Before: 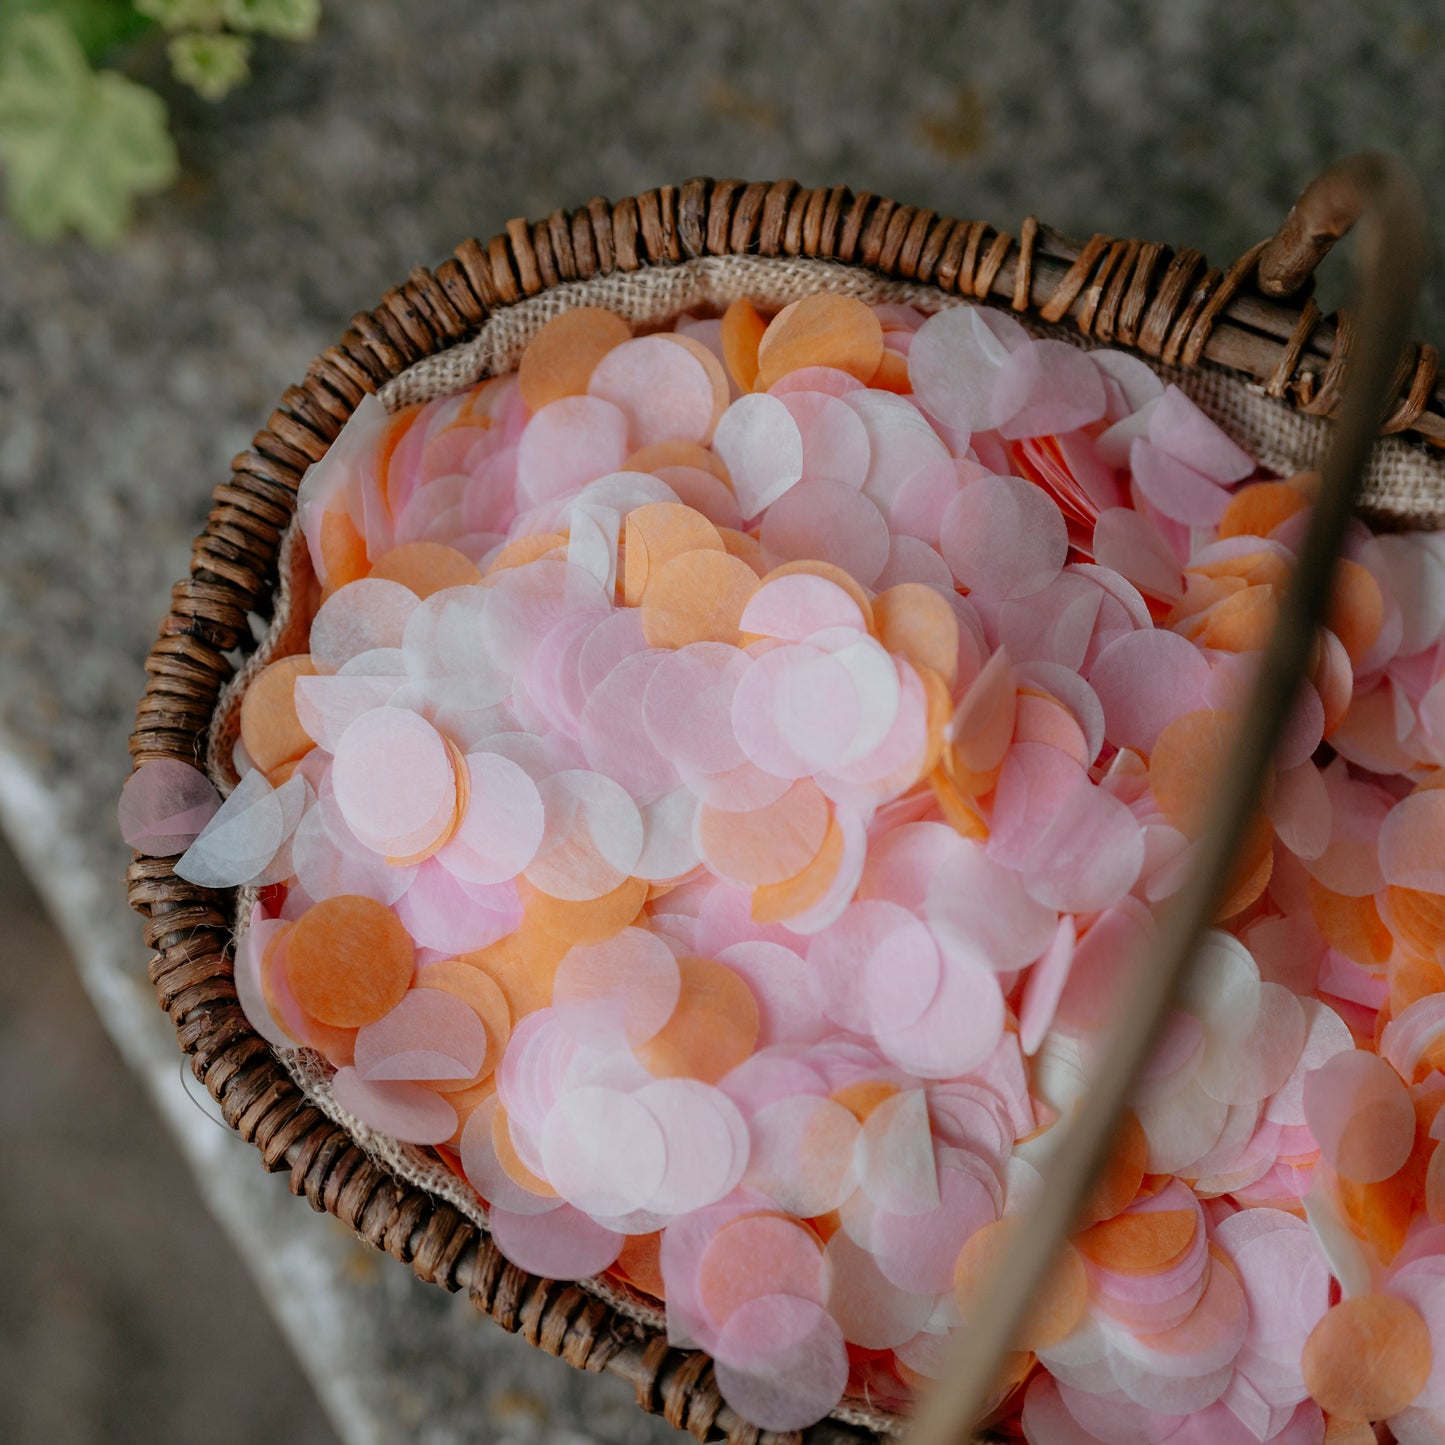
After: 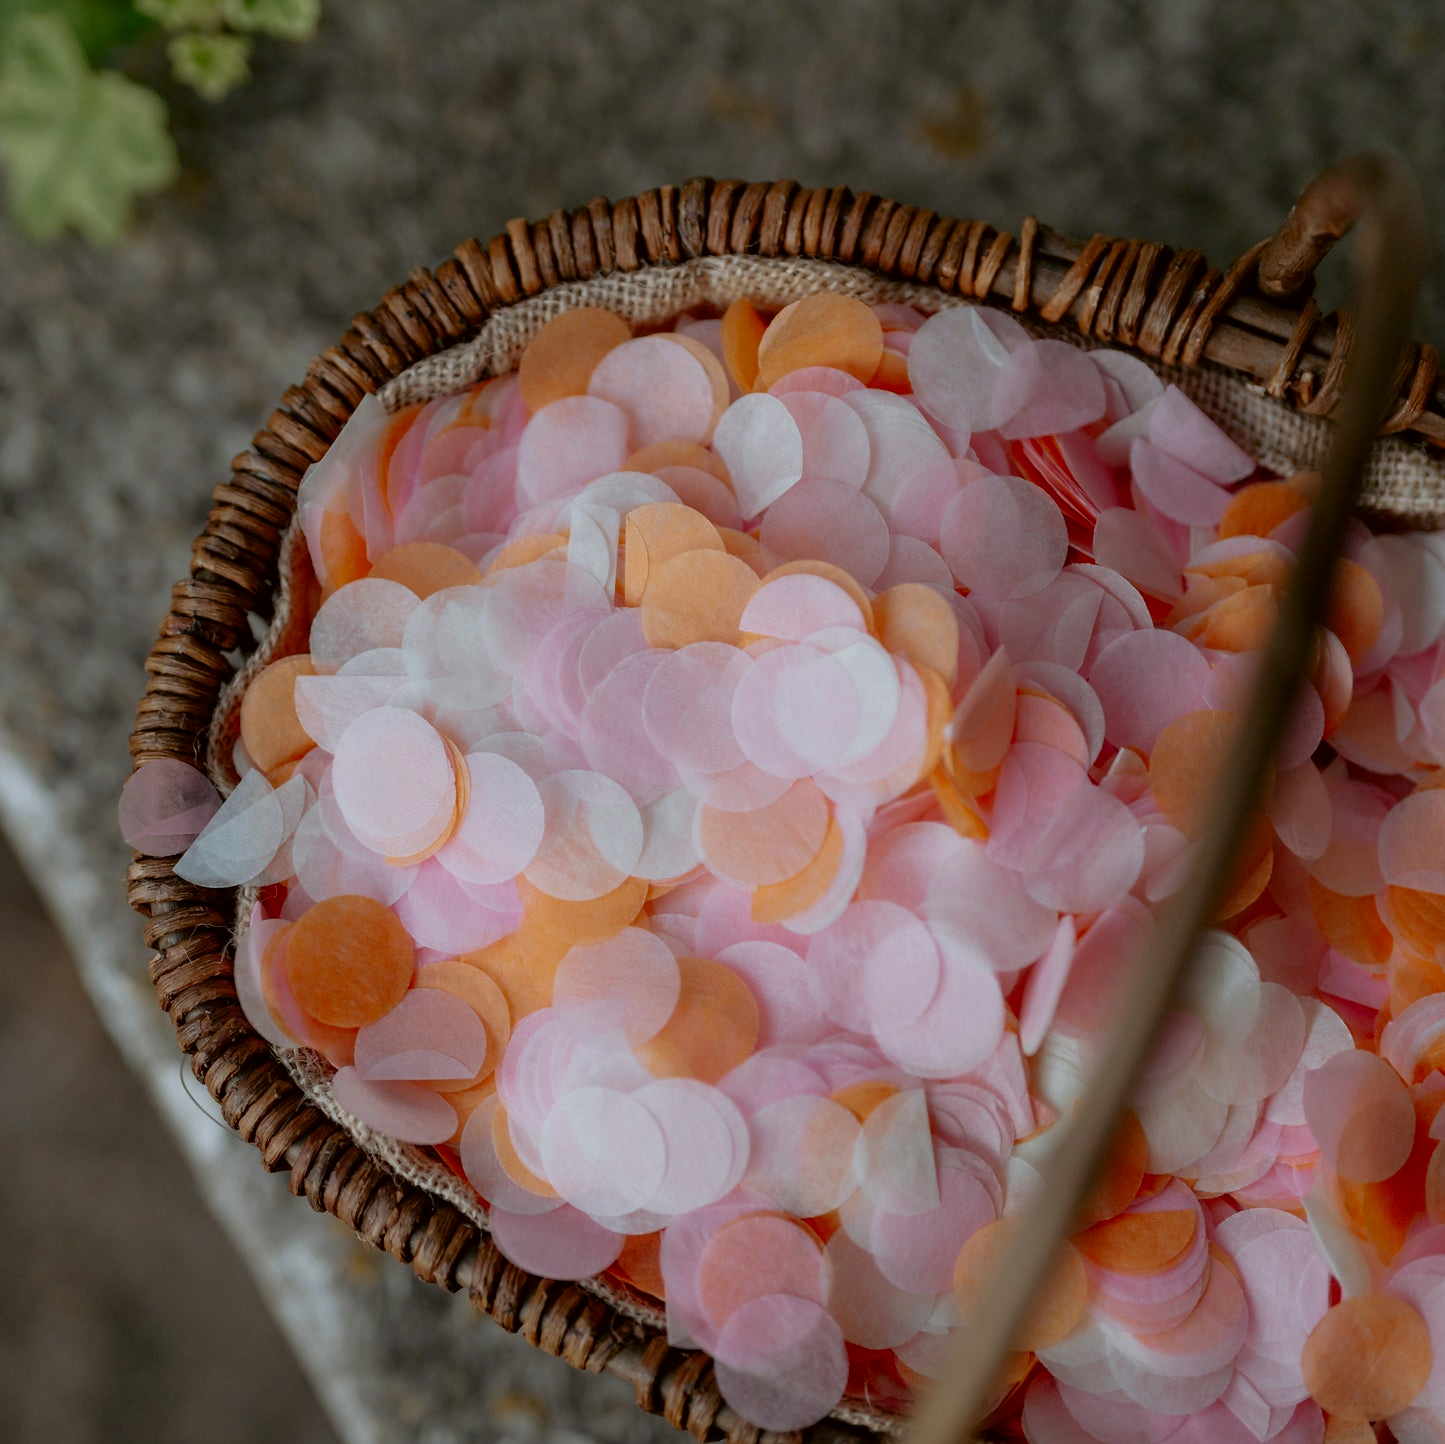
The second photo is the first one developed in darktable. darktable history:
crop: bottom 0.053%
contrast brightness saturation: brightness -0.086
color correction: highlights a* -2.75, highlights b* -2, shadows a* 2.23, shadows b* 2.89
